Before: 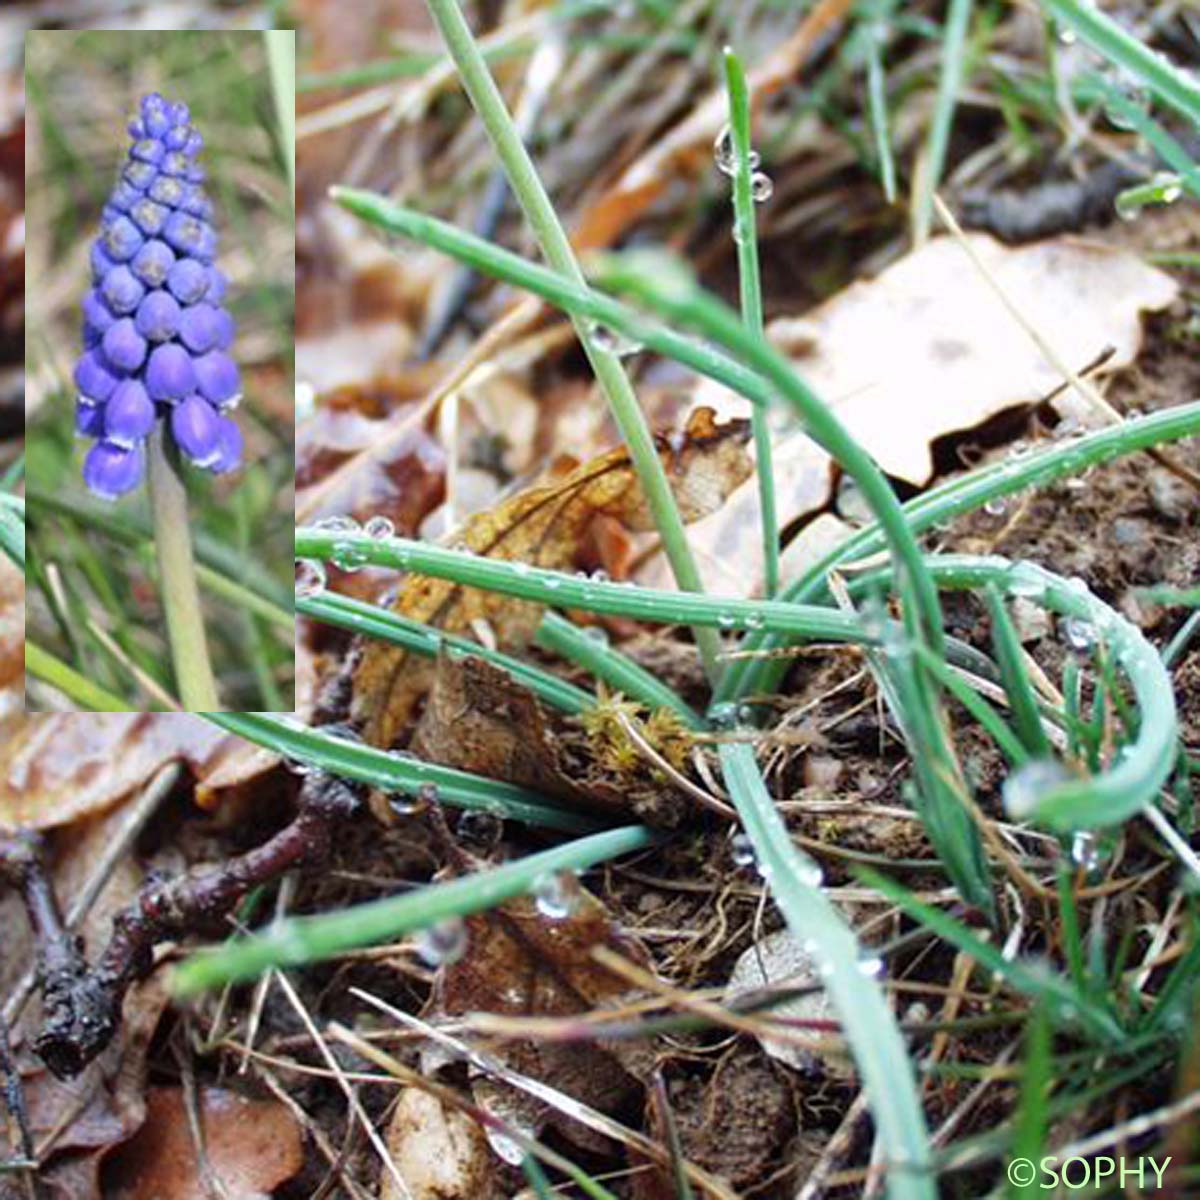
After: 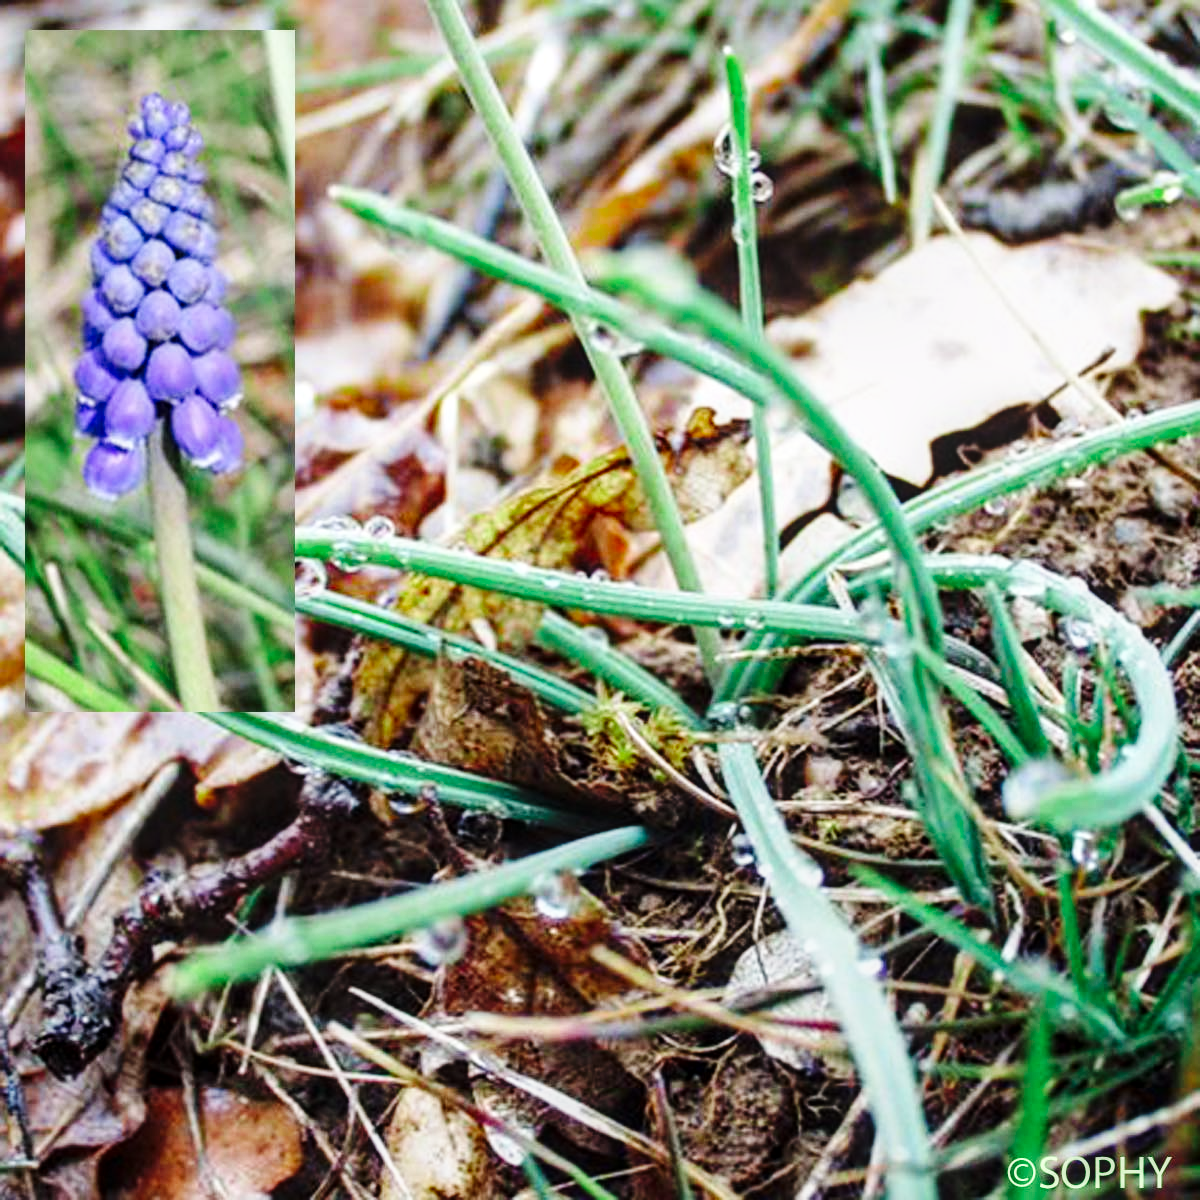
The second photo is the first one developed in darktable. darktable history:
exposure: exposure -0.112 EV, compensate highlight preservation false
local contrast: on, module defaults
base curve: curves: ch0 [(0, 0) (0.036, 0.025) (0.121, 0.166) (0.206, 0.329) (0.605, 0.79) (1, 1)], preserve colors none
color zones: curves: ch2 [(0, 0.5) (0.143, 0.517) (0.286, 0.571) (0.429, 0.522) (0.571, 0.5) (0.714, 0.5) (0.857, 0.5) (1, 0.5)]
